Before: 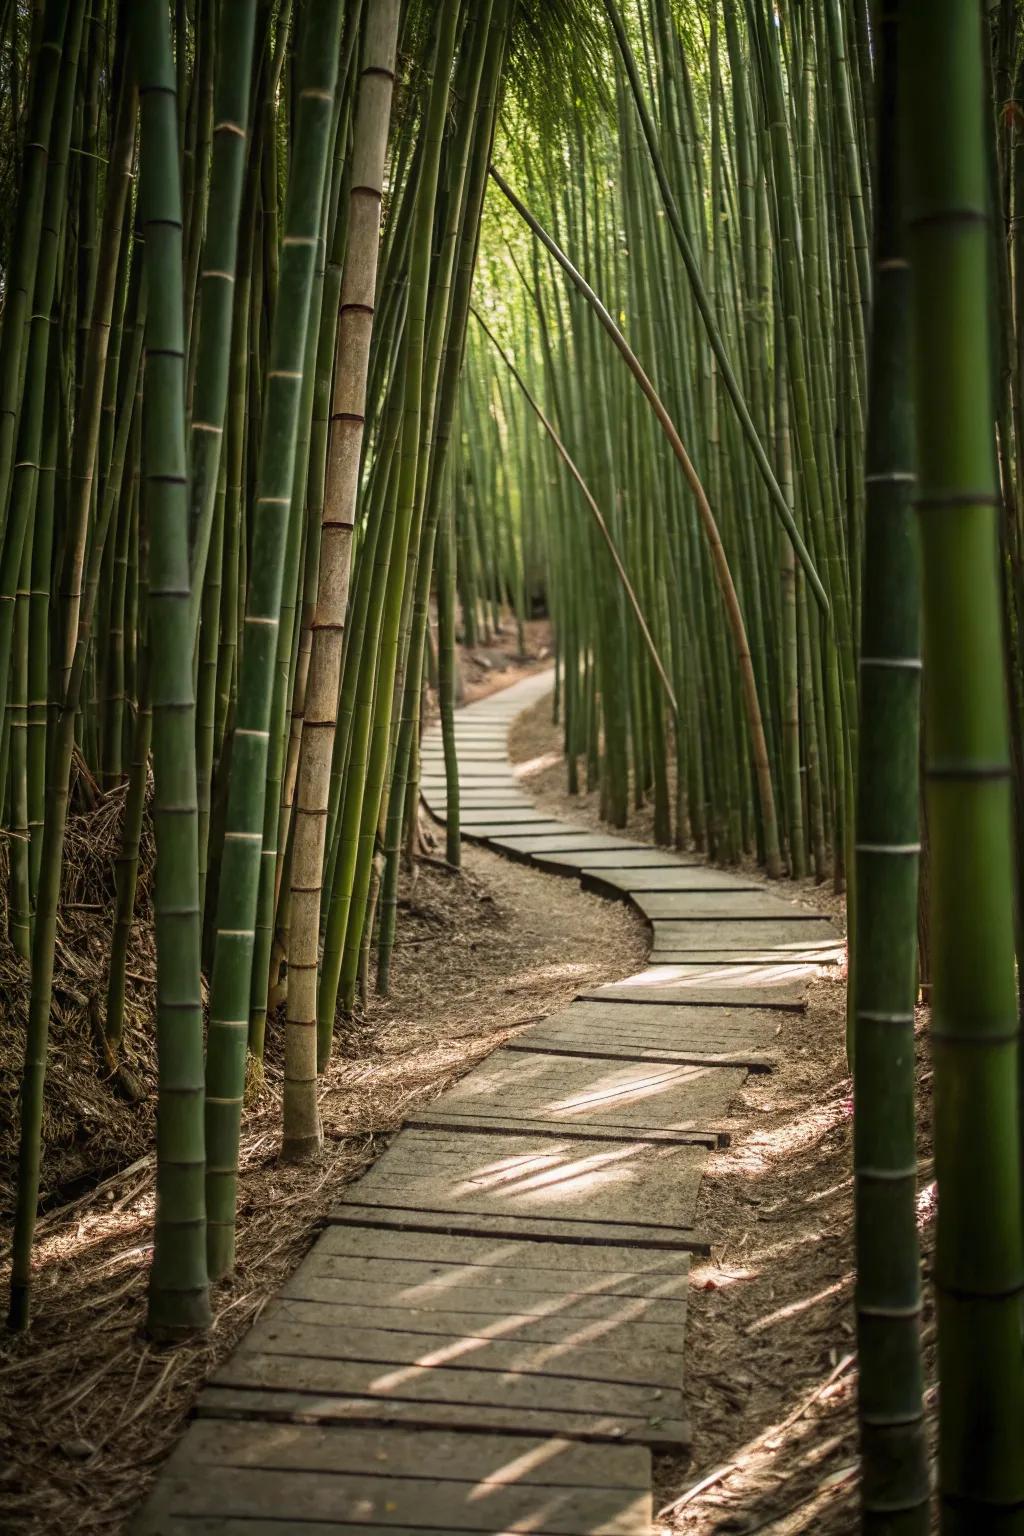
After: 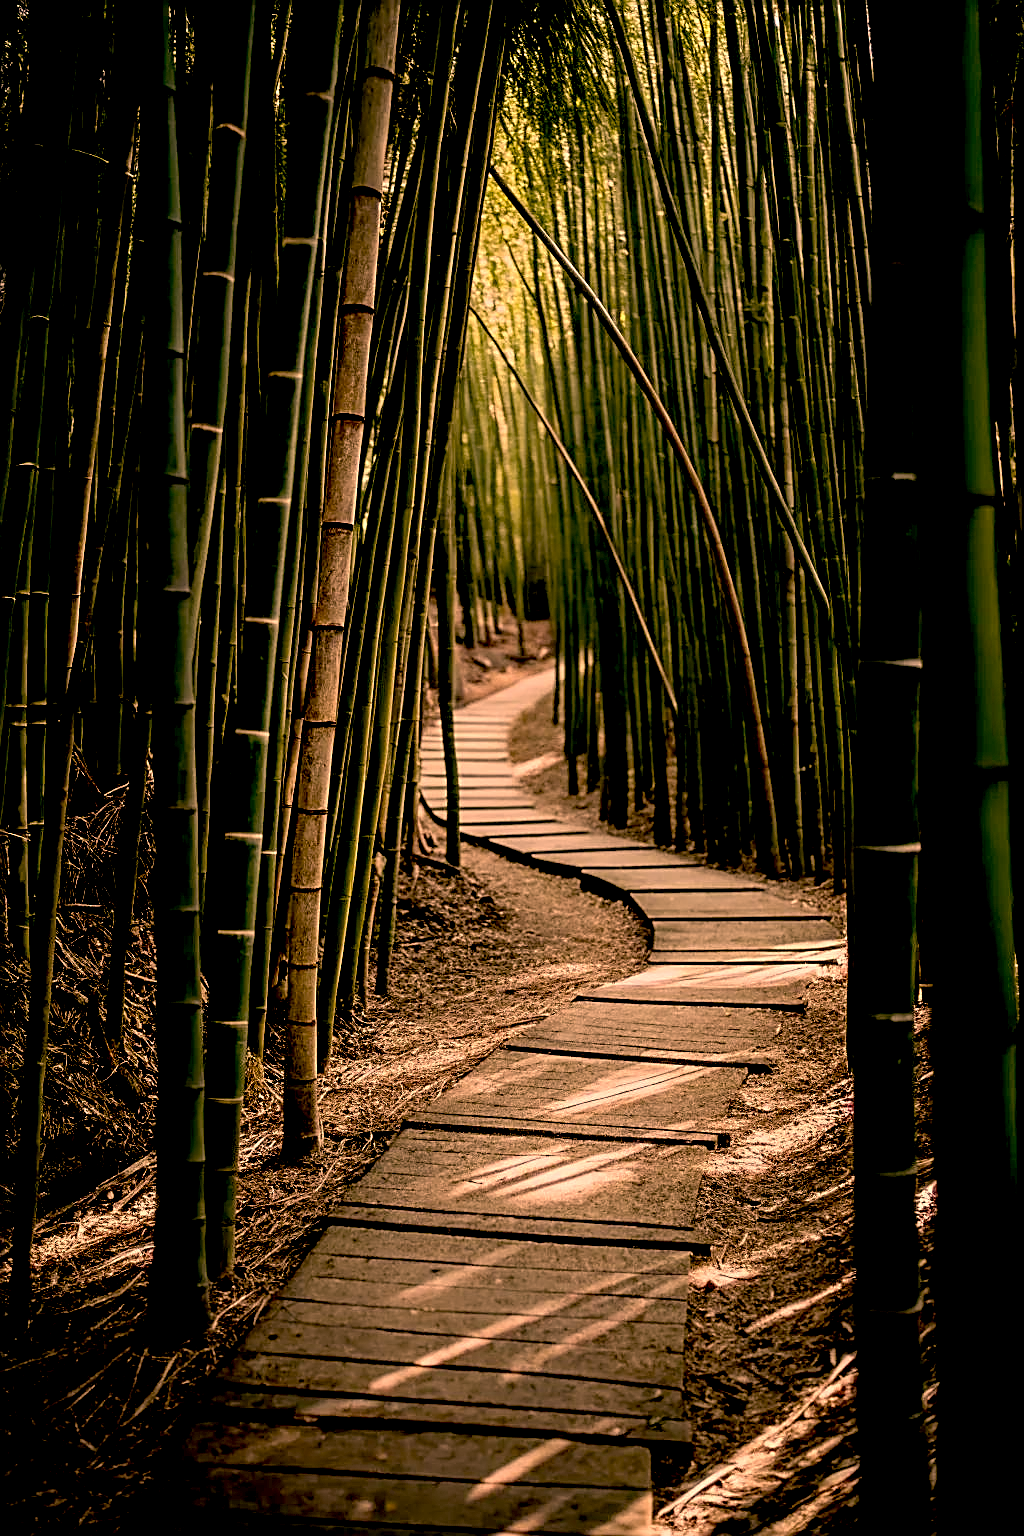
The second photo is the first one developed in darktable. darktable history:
color correction: highlights a* 39.53, highlights b* 39.96, saturation 0.685
sharpen: amount 0.753
exposure: black level correction 0.054, exposure -0.038 EV, compensate highlight preservation false
